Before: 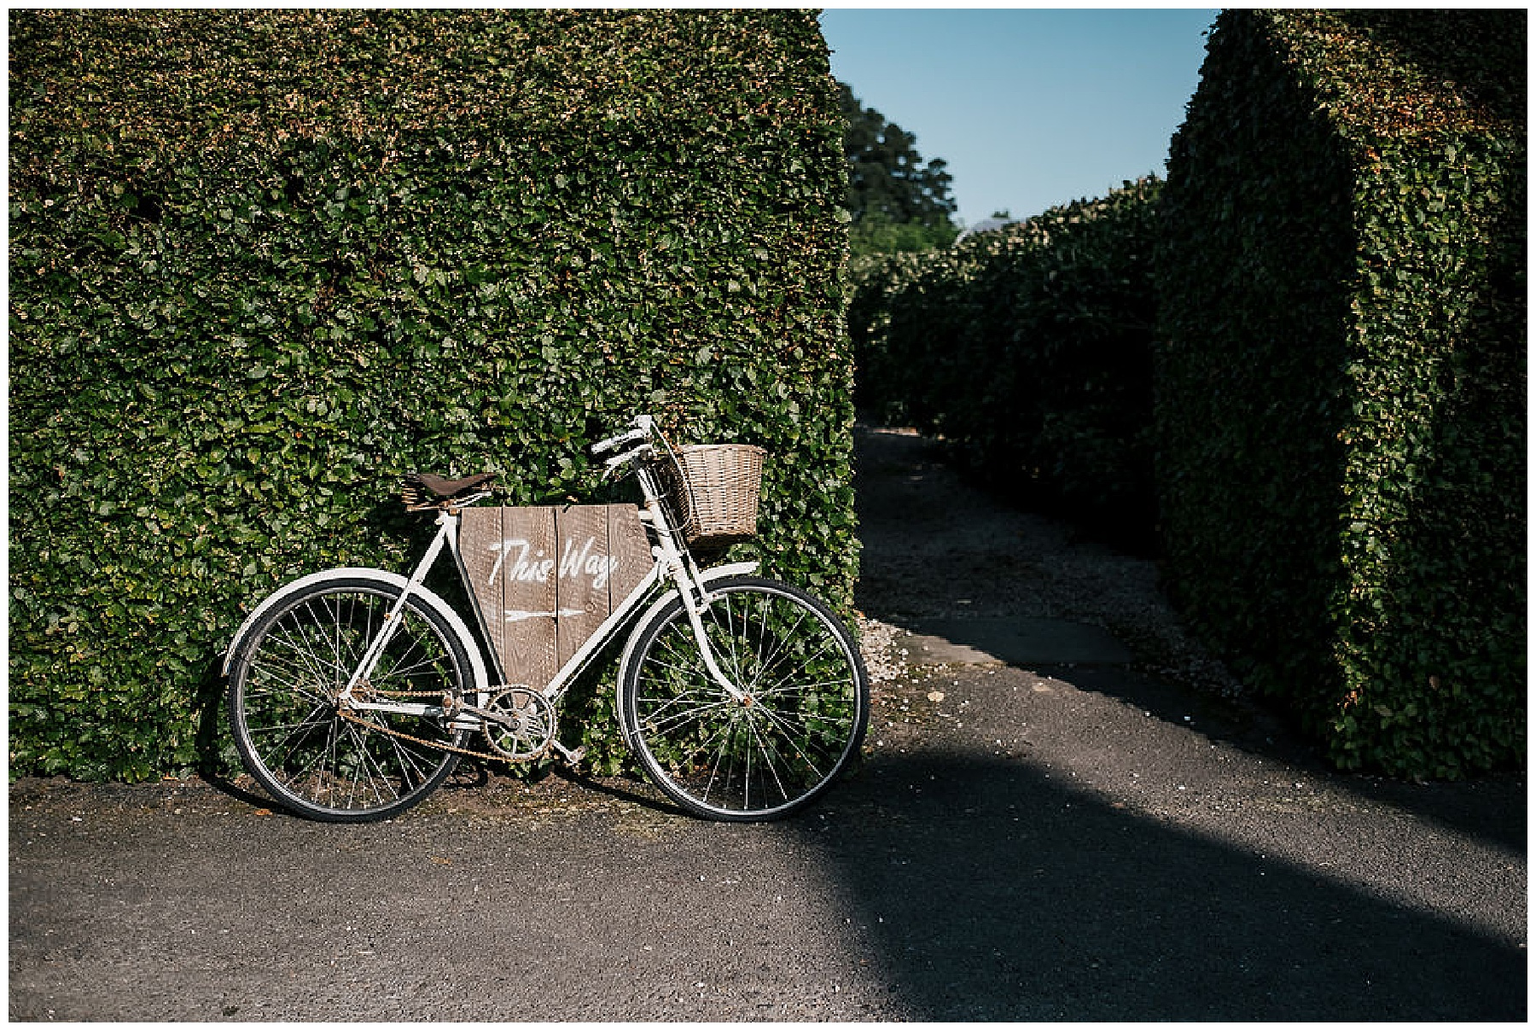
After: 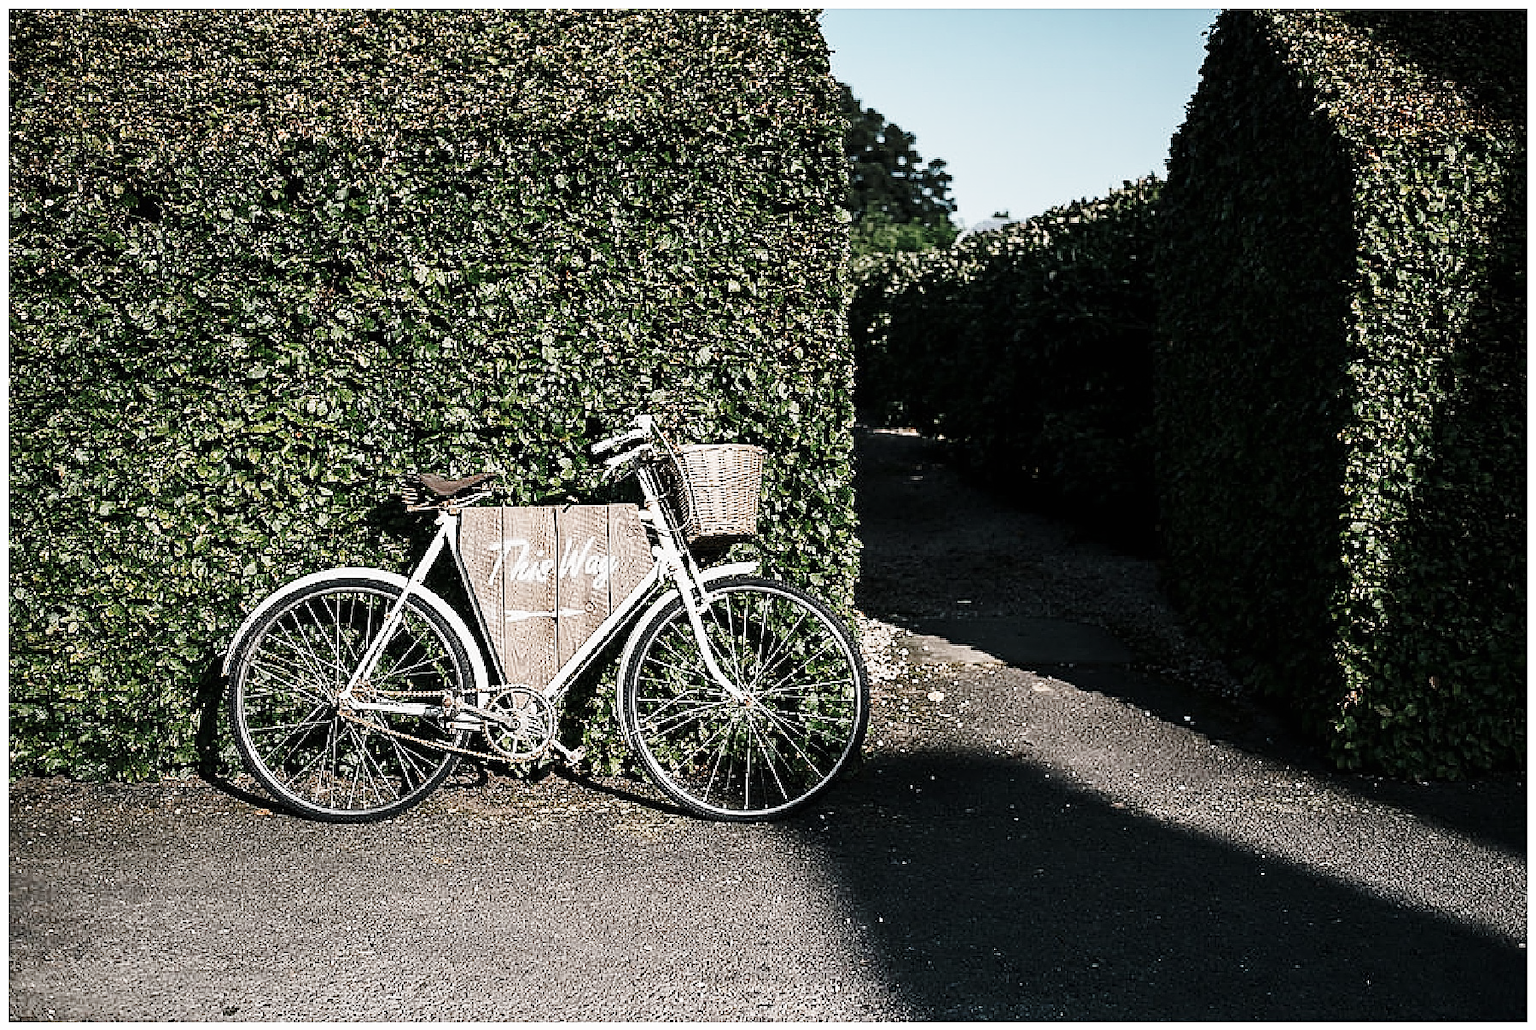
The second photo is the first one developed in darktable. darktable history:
contrast brightness saturation: contrast 0.101, saturation -0.369
base curve: curves: ch0 [(0, 0) (0.028, 0.03) (0.121, 0.232) (0.46, 0.748) (0.859, 0.968) (1, 1)], preserve colors none
sharpen: on, module defaults
local contrast: mode bilateral grid, contrast 100, coarseness 100, detail 91%, midtone range 0.2
